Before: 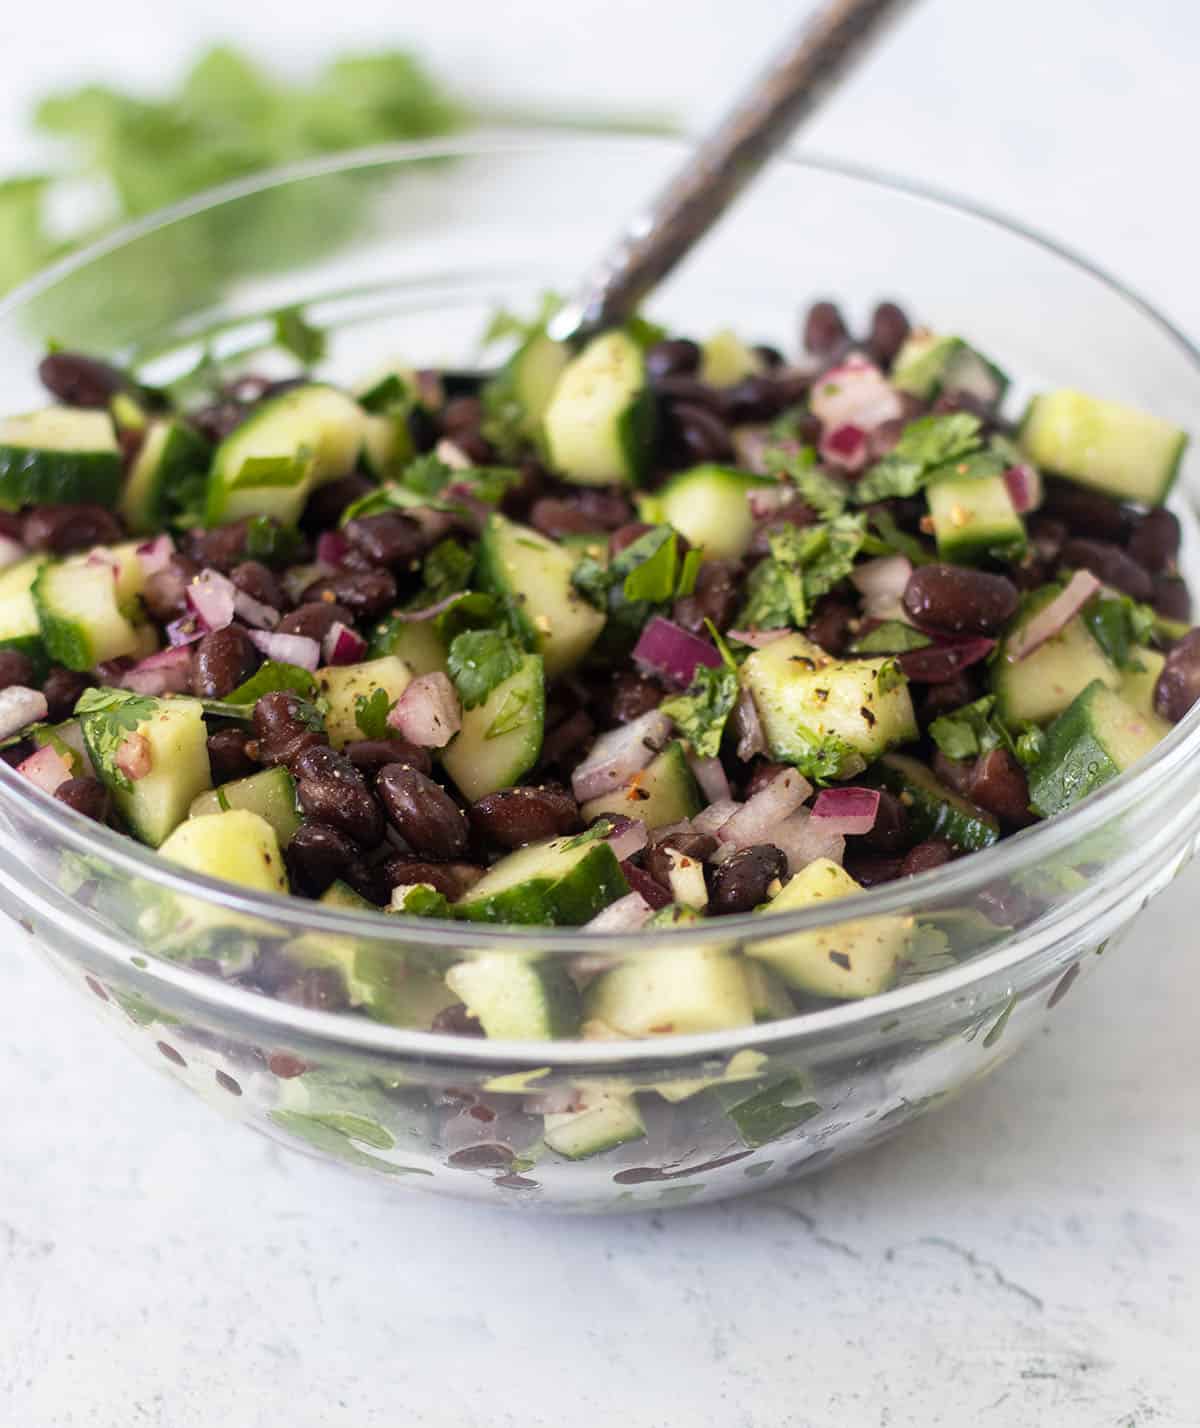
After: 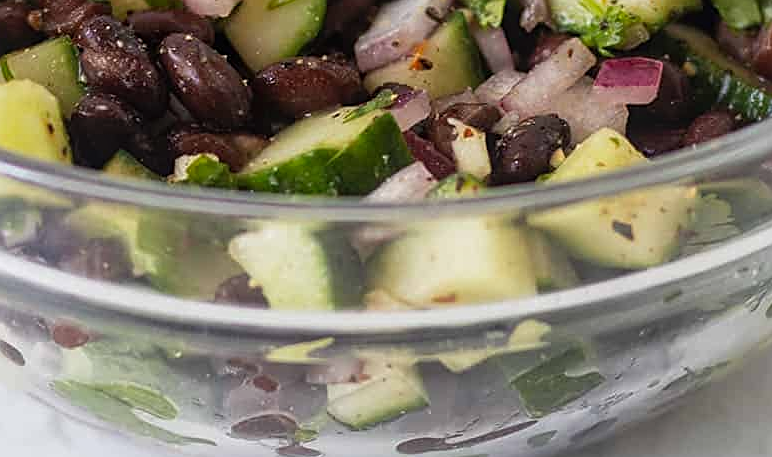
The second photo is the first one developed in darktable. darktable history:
crop: left 18.091%, top 51.13%, right 17.525%, bottom 16.85%
exposure: exposure -0.153 EV, compensate highlight preservation false
local contrast: detail 110%
vibrance: on, module defaults
sharpen: on, module defaults
